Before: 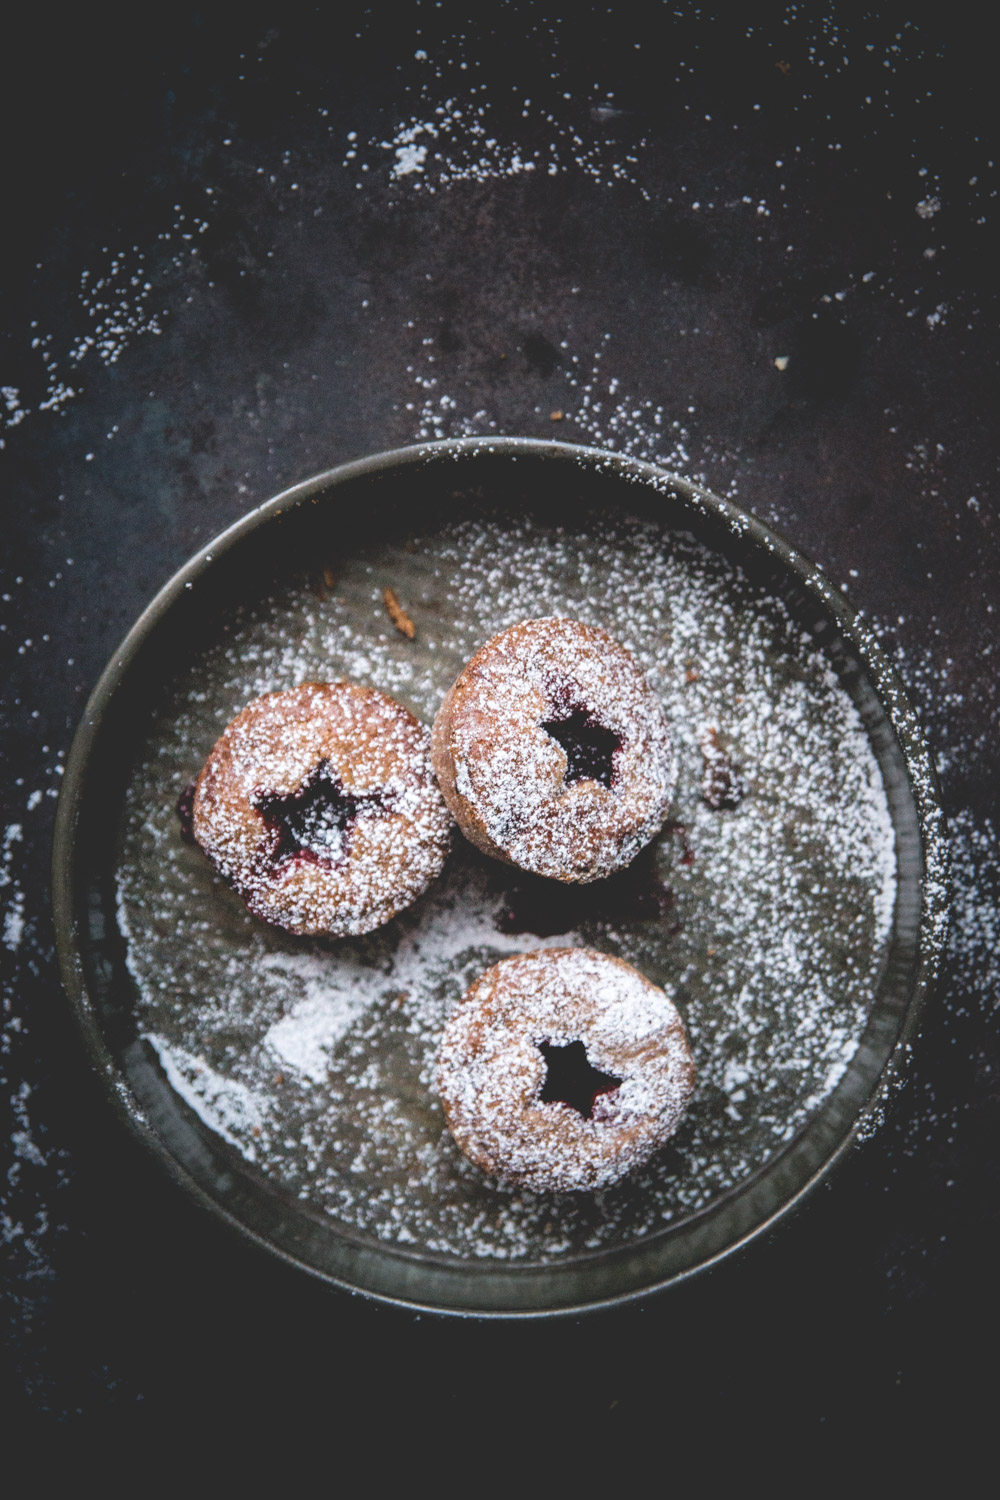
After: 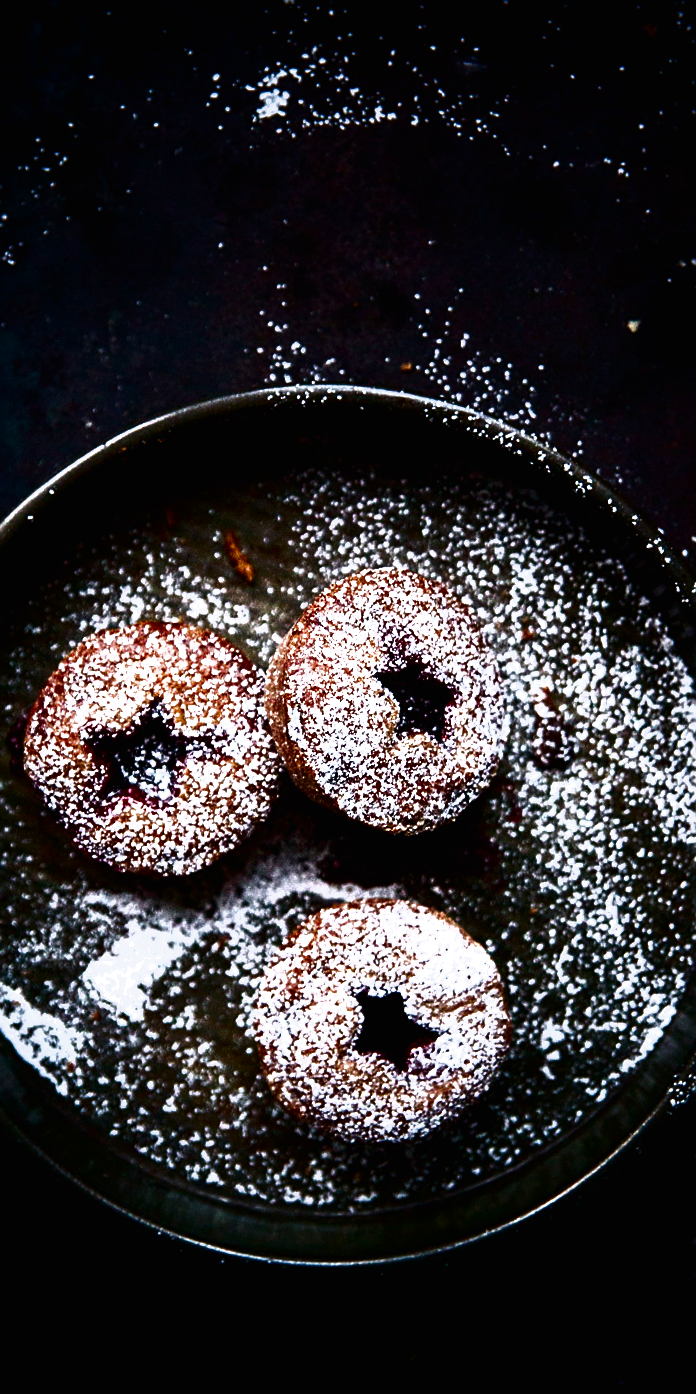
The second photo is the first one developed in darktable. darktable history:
sharpen: on, module defaults
exposure: black level correction -0.04, exposure 0.062 EV, compensate exposure bias true, compensate highlight preservation false
contrast brightness saturation: brightness -0.989, saturation 0.996
crop and rotate: angle -2.9°, left 14.246%, top 0.029%, right 10.906%, bottom 0.061%
filmic rgb: black relative exposure -8.2 EV, white relative exposure 2.23 EV, hardness 7.09, latitude 86.23%, contrast 1.698, highlights saturation mix -3.57%, shadows ↔ highlights balance -2.72%, color science v6 (2022), iterations of high-quality reconstruction 0
